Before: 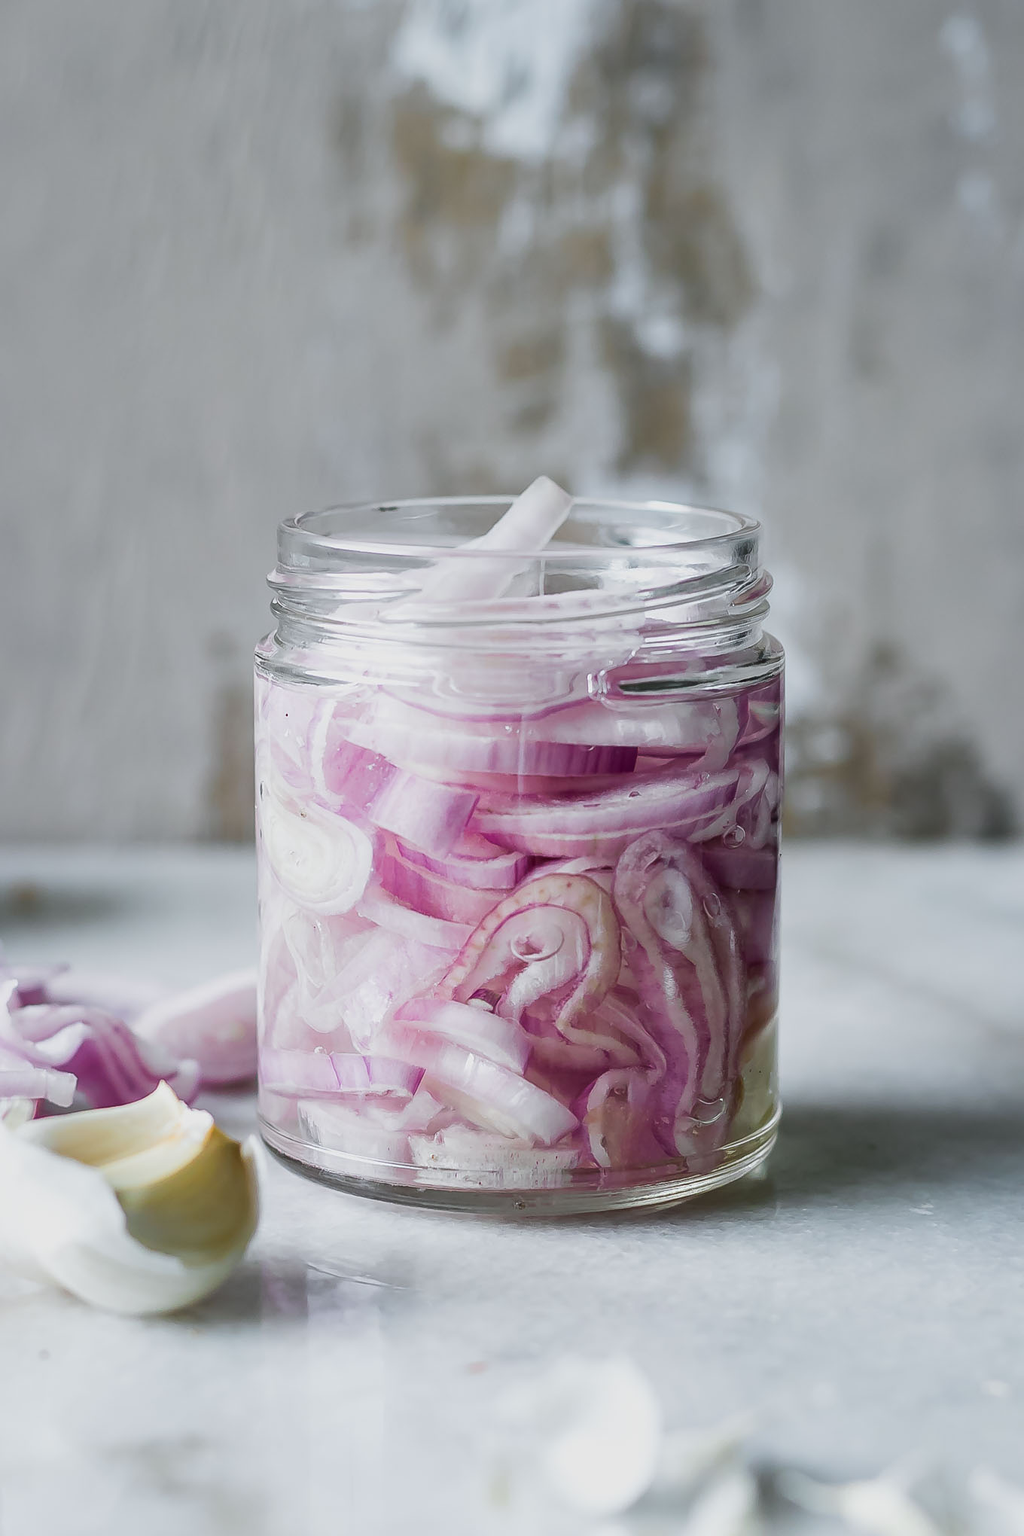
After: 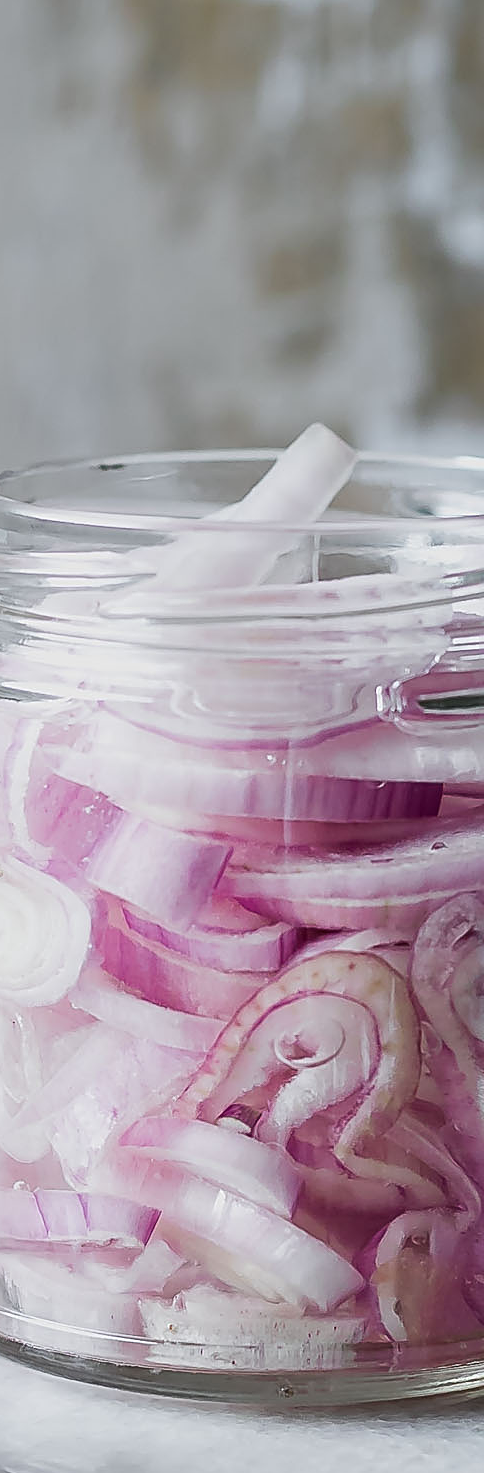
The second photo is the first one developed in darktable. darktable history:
sharpen: on, module defaults
crop and rotate: left 29.755%, top 10.255%, right 34.625%, bottom 17.515%
